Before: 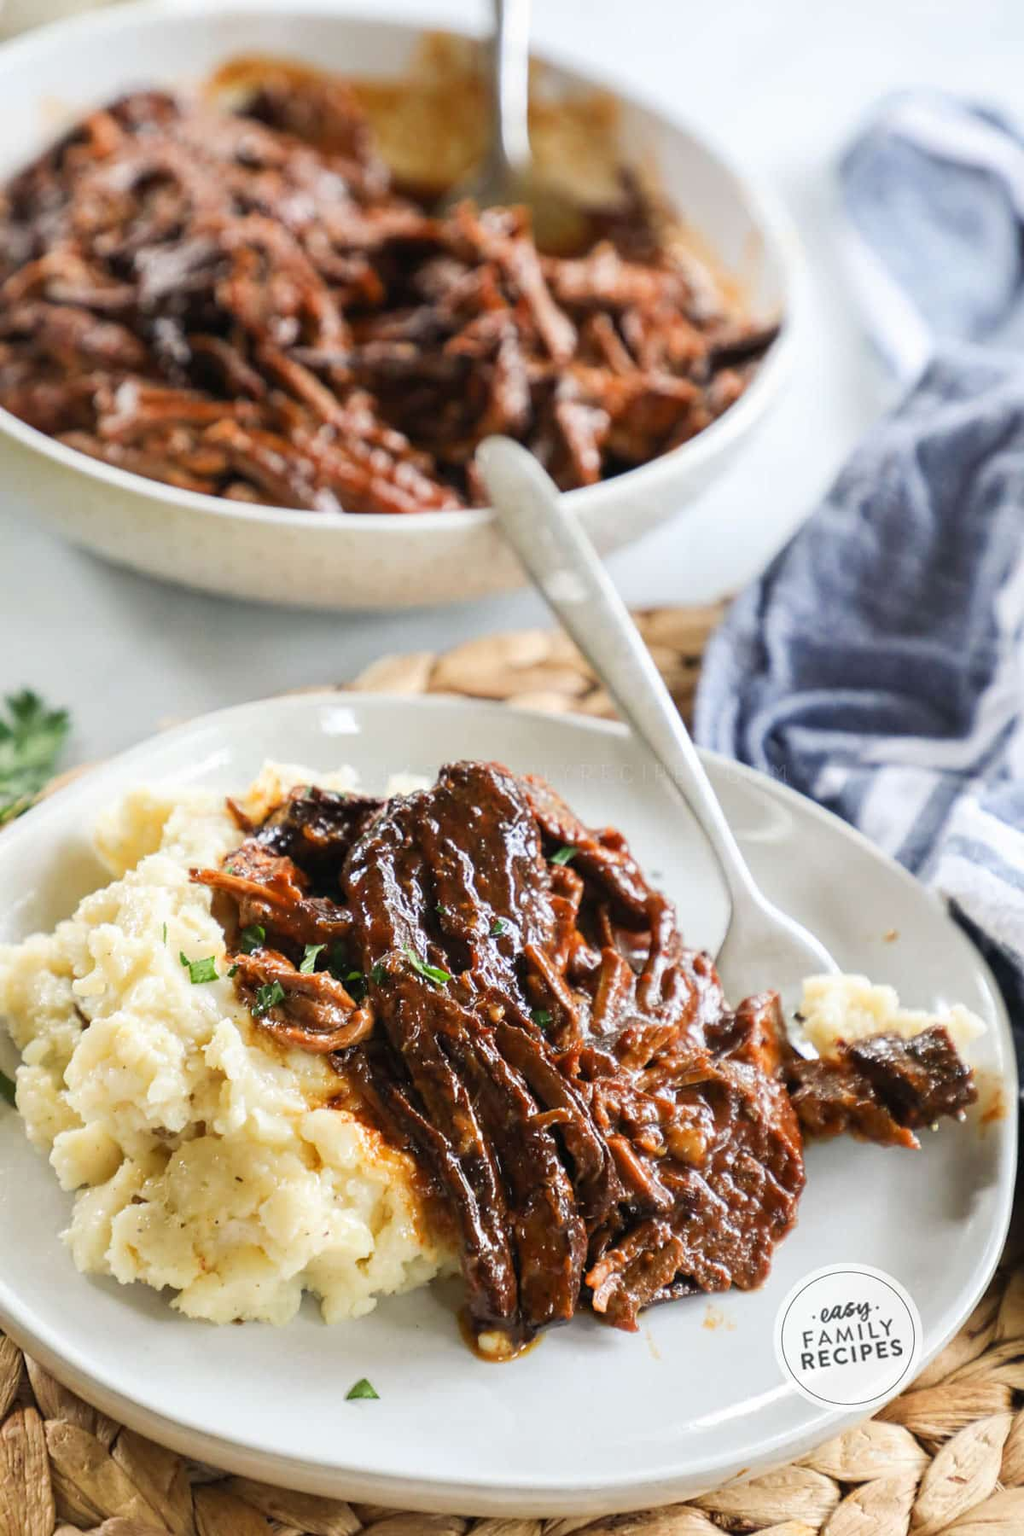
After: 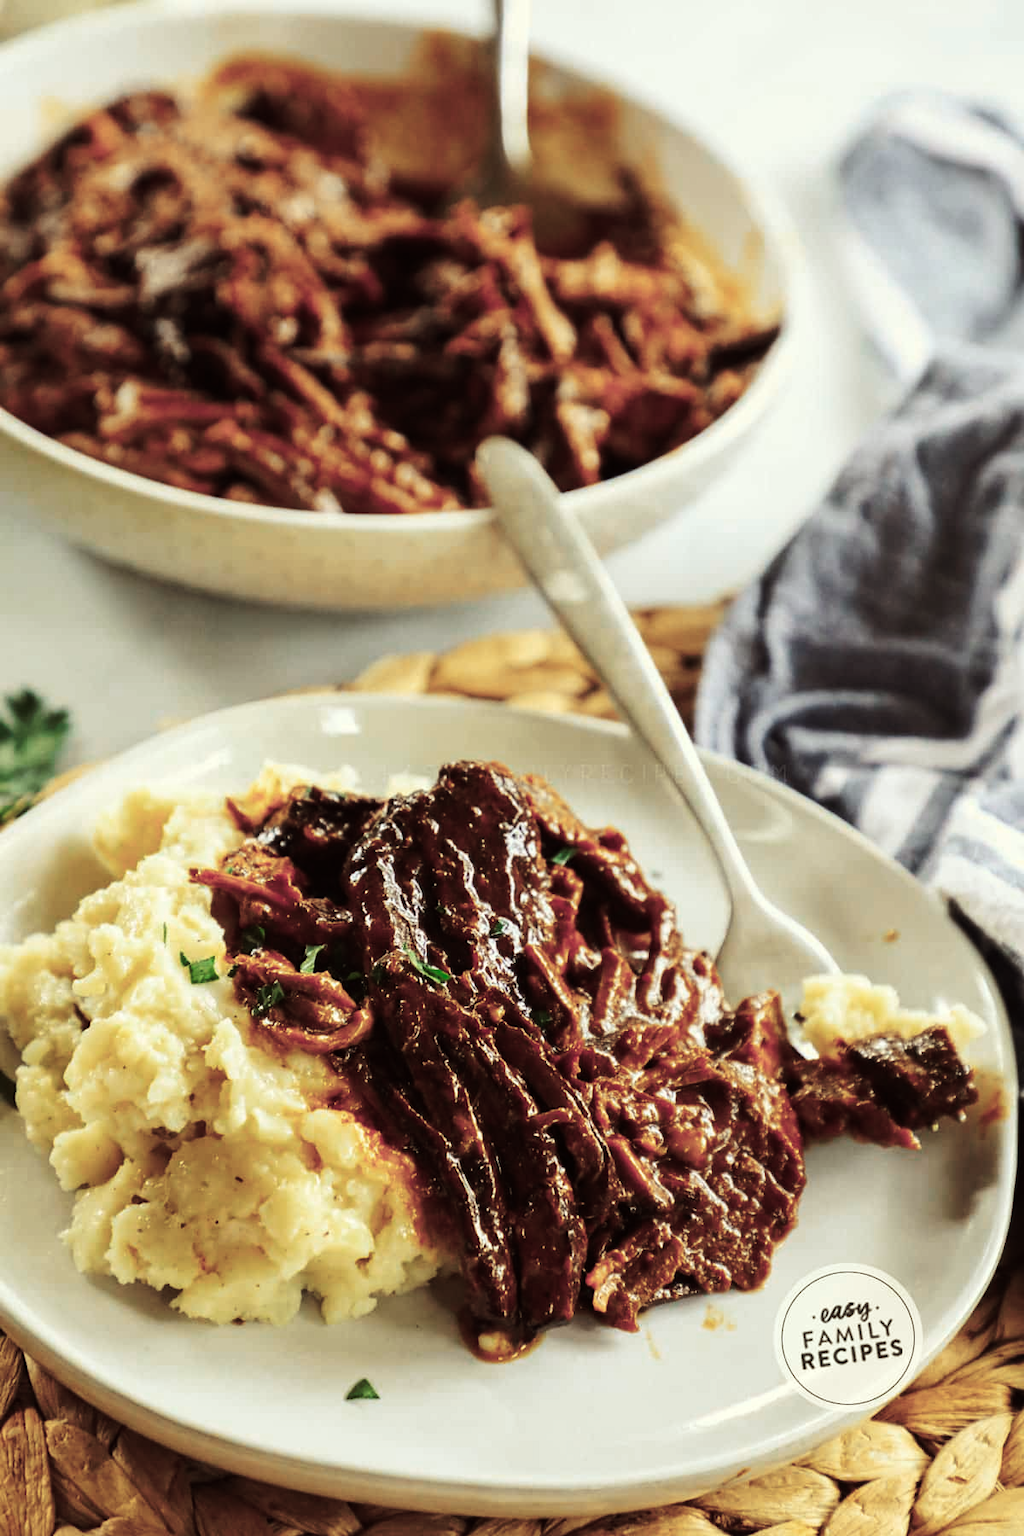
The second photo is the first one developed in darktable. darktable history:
tone curve: curves: ch0 [(0, 0) (0.003, 0.006) (0.011, 0.007) (0.025, 0.01) (0.044, 0.015) (0.069, 0.023) (0.1, 0.031) (0.136, 0.045) (0.177, 0.066) (0.224, 0.098) (0.277, 0.139) (0.335, 0.194) (0.399, 0.254) (0.468, 0.346) (0.543, 0.45) (0.623, 0.56) (0.709, 0.667) (0.801, 0.78) (0.898, 0.891) (1, 1)], preserve colors none
color look up table: target L [75.66, 86.86, 79.19, 75.34, 86.77, 75.59, 64.38, 59.83, 57.84, 54.02, 22.56, 201.07, 86.33, 86.02, 68.79, 70.52, 60.43, 64.4, 56.41, 51.14, 48.07, 44.6, 36.55, 42.14, 15.38, 95.84, 90.78, 75.29, 76.01, 68.68, 60.68, 55.47, 58.15, 59.9, 50.72, 47.8, 47.3, 28.03, 32.32, 18.58, 9.179, 79.43, 88.27, 70.61, 75.49, 74.63, 56.58, 43.11, 31.41], target a [-53.11, -1.022, -44.19, -47.69, -13.98, -45.49, -42.48, -31.36, -22.49, -3.461, -18.59, 0, 2.79, 7.947, 21.57, 28.04, 40.57, 10.59, 44.08, 48.43, 13.15, 30.66, 15.04, 34.81, 25.34, -1.892, 10.59, 22.28, 21.14, 11.01, 46.18, 50.24, 8.24, 29.52, 18.25, 38.72, 10.01, 4.184, 30.66, 28, 5.236, -44.97, -6.163, -32, -29.89, -6.396, -2.699, -18.14, -2.875], target b [50.43, 47.78, 7.386, 27.27, 36.29, 17.98, 39.01, 12.07, 15.38, 26.85, 22.55, -0.001, 46.29, 33.8, 29.91, 29.48, 19.74, 25.93, 16.53, 12.02, 13.76, 13.95, 19.45, 11.77, 11.85, 7.749, 1.726, 30.06, -3.116, 12.25, 13.43, 14.55, -19.75, -20.35, -1.605, 7.159, -25.61, 8.147, 6.456, -15.35, 3.871, 8.443, -6.429, -0.664, -8.403, -12.98, 0.628, -0.437, -12.64], num patches 49
